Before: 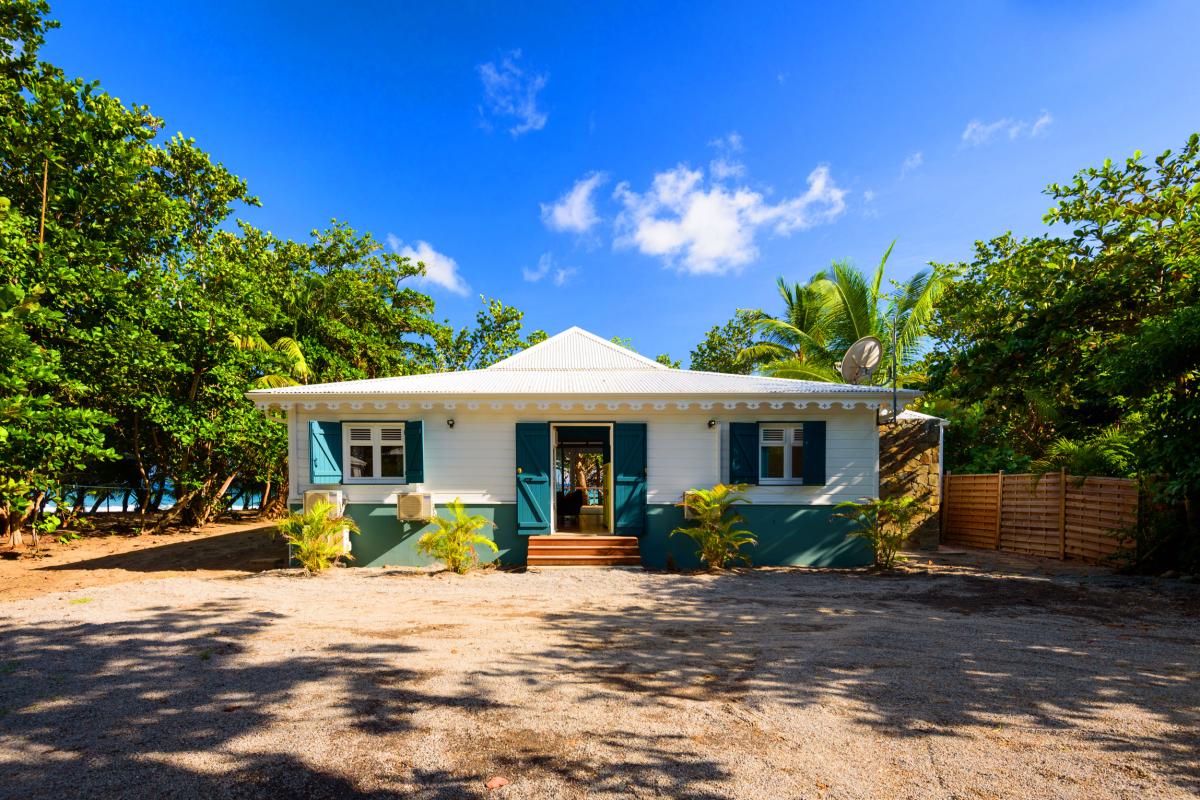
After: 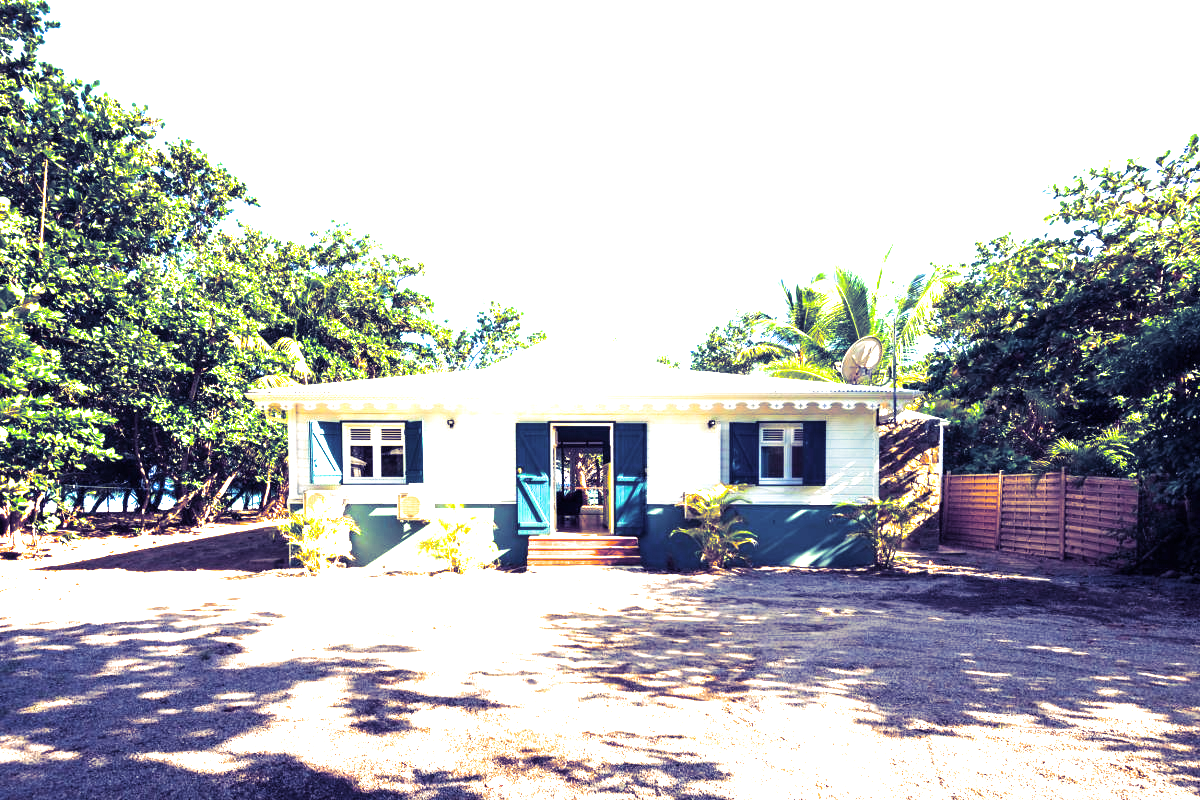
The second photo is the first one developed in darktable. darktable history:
exposure: black level correction 0, exposure 2.088 EV, compensate exposure bias true, compensate highlight preservation false
split-toning: shadows › hue 242.67°, shadows › saturation 0.733, highlights › hue 45.33°, highlights › saturation 0.667, balance -53.304, compress 21.15%
